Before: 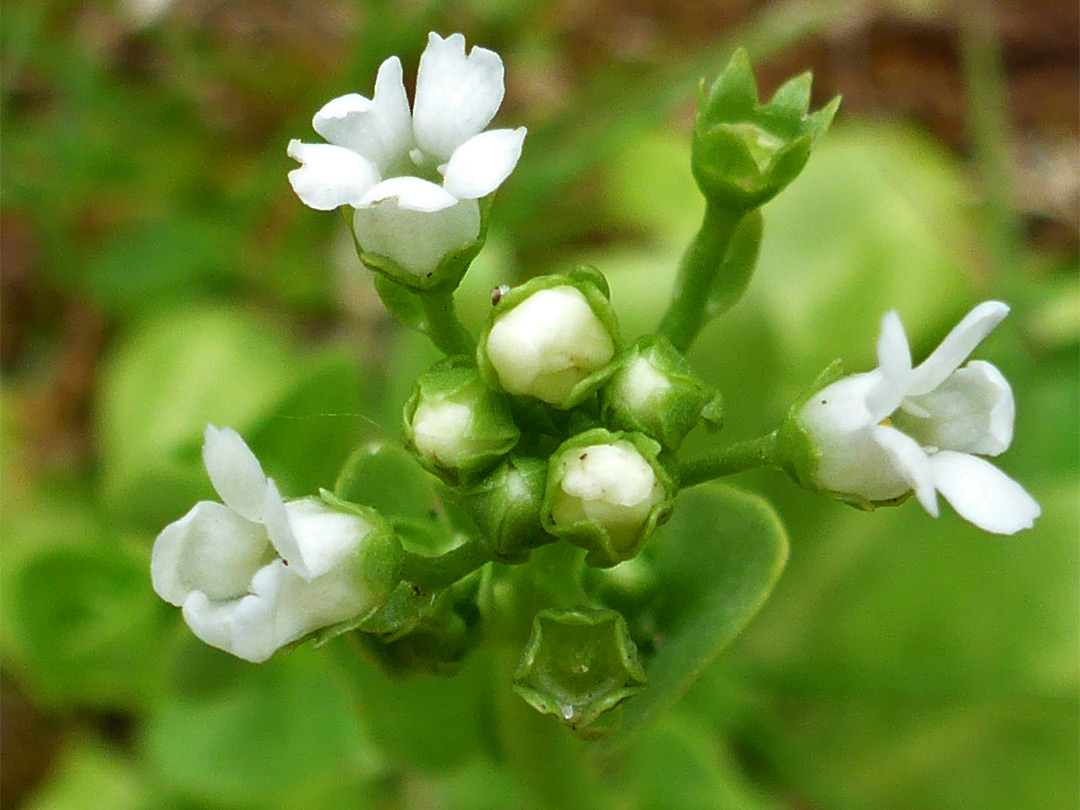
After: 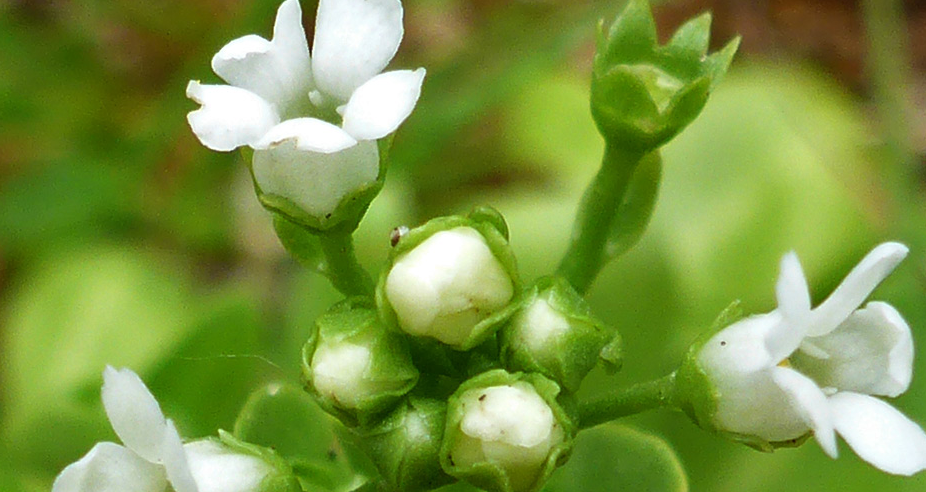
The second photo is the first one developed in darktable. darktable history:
crop and rotate: left 9.411%, top 7.364%, right 4.825%, bottom 31.822%
